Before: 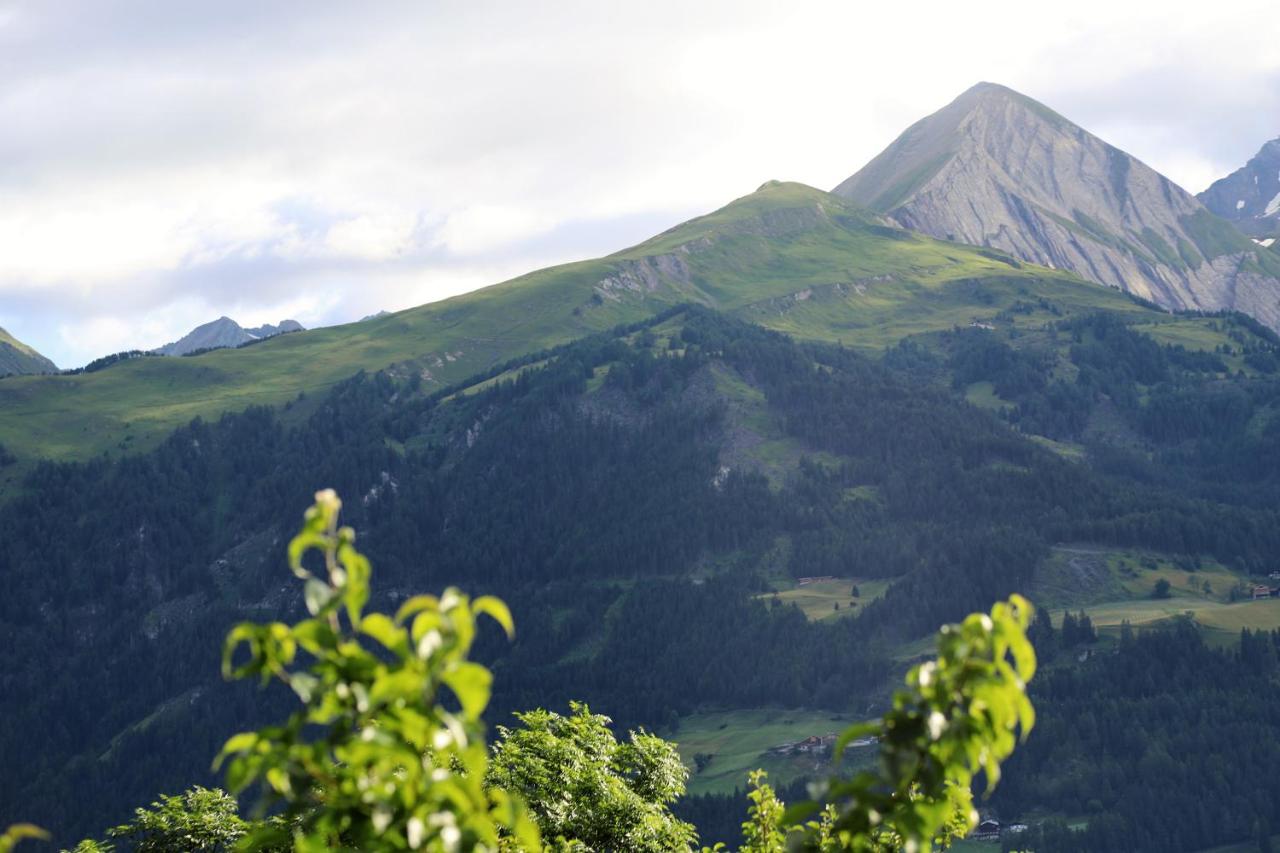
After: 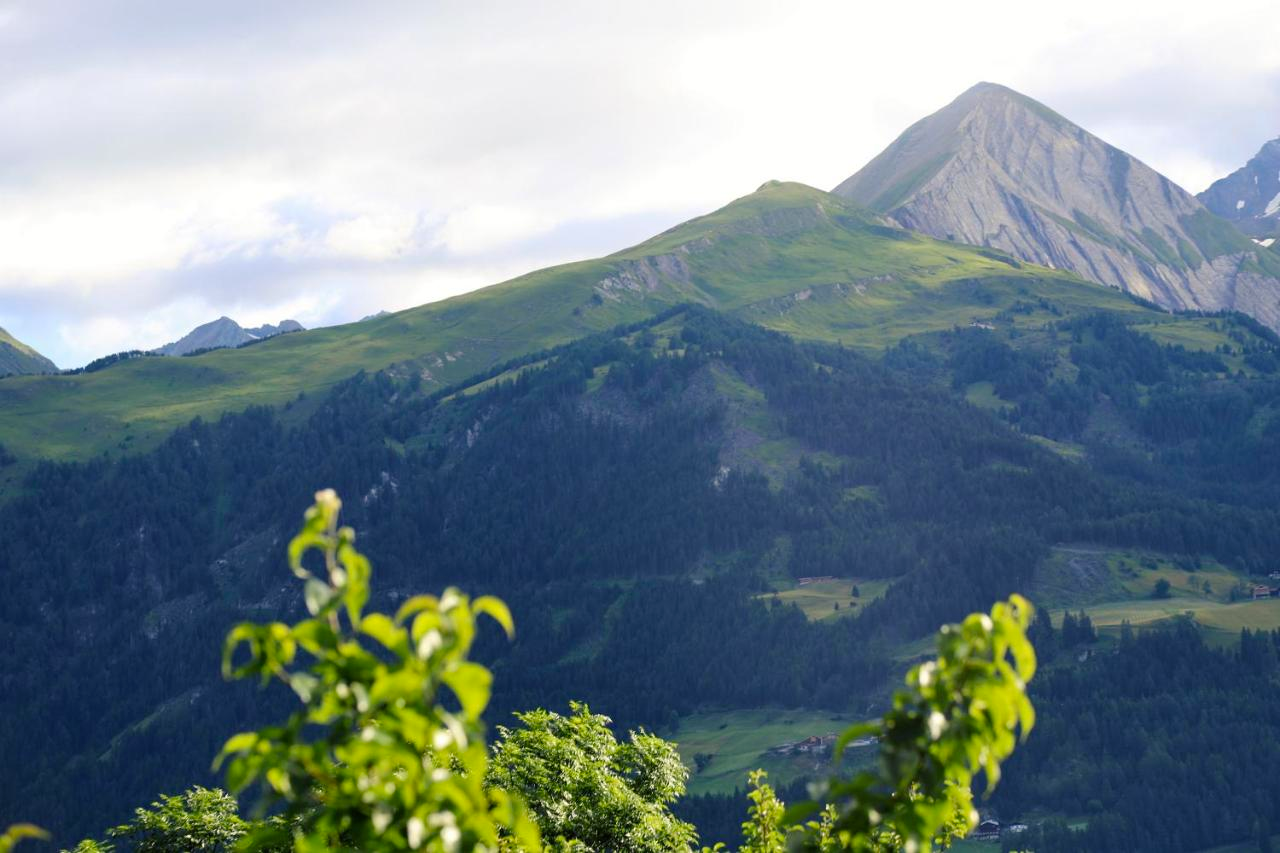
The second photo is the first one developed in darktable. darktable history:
color balance rgb: shadows lift › chroma 4.21%, shadows lift › hue 252.35°, perceptual saturation grading › global saturation 1.244%, perceptual saturation grading › highlights -2.921%, perceptual saturation grading › mid-tones 4.106%, perceptual saturation grading › shadows 8.498%, global vibrance 20%
